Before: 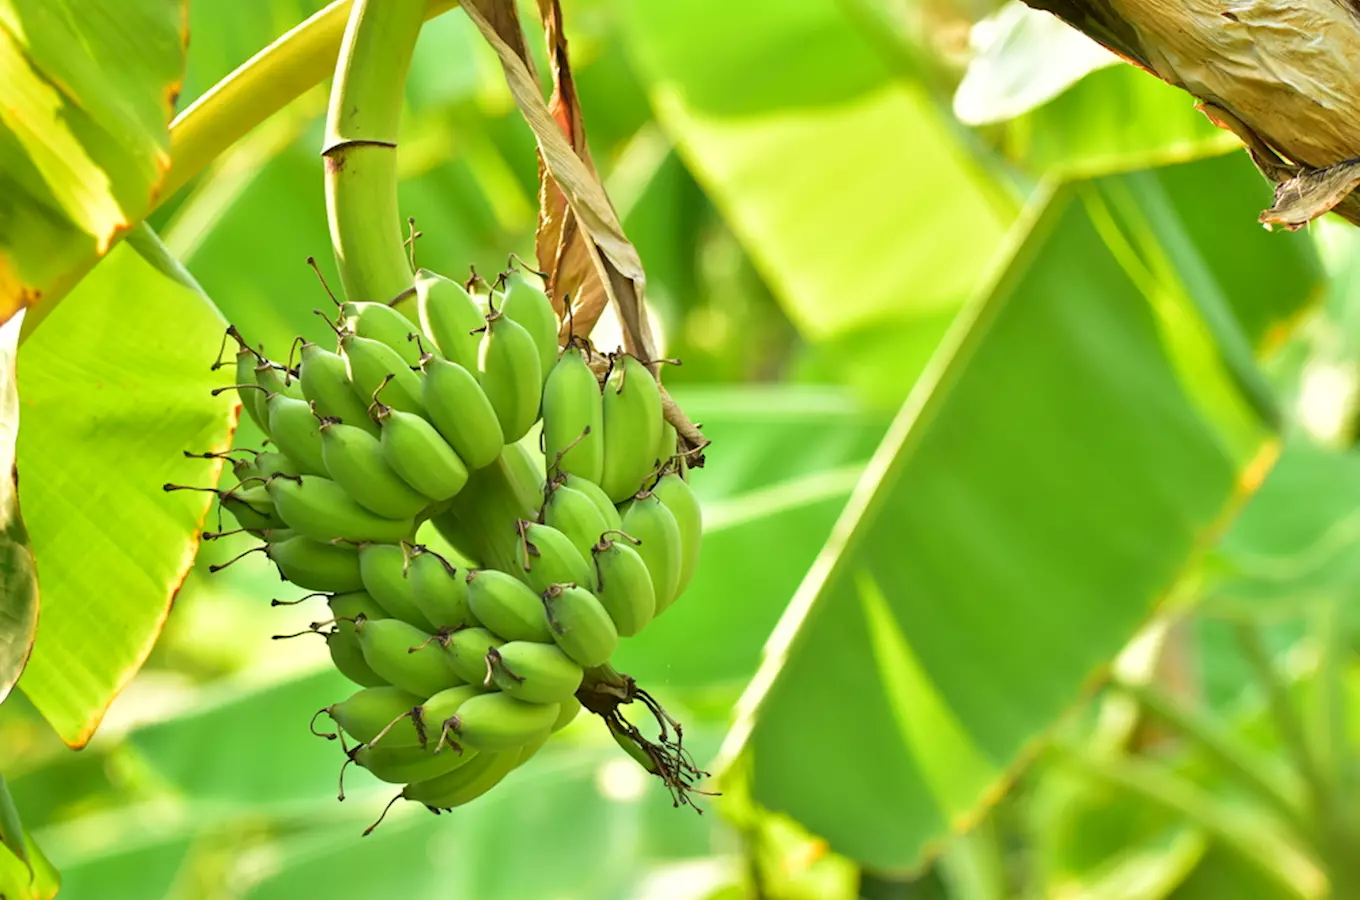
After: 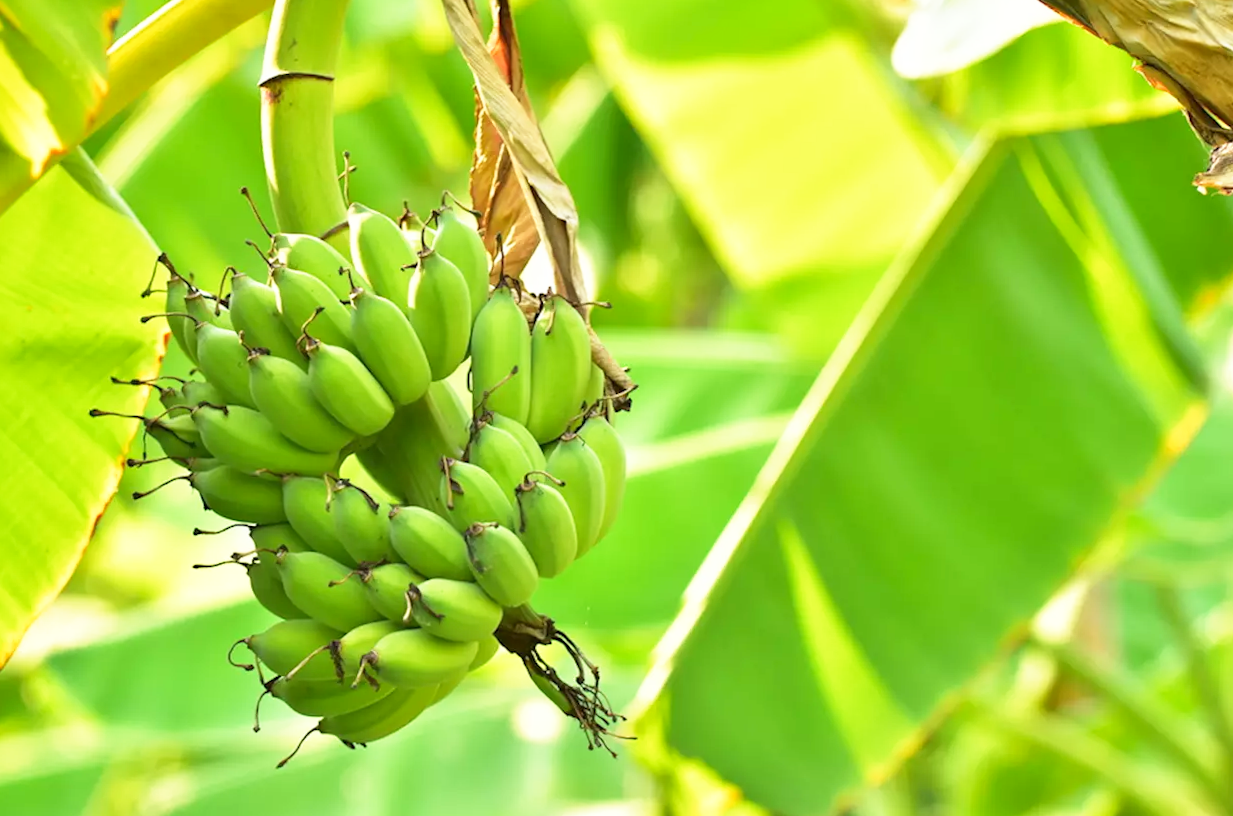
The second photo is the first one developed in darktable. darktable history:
crop and rotate: angle -1.96°, left 3.097%, top 4.154%, right 1.586%, bottom 0.529%
base curve: curves: ch0 [(0, 0) (0.688, 0.865) (1, 1)], preserve colors none
